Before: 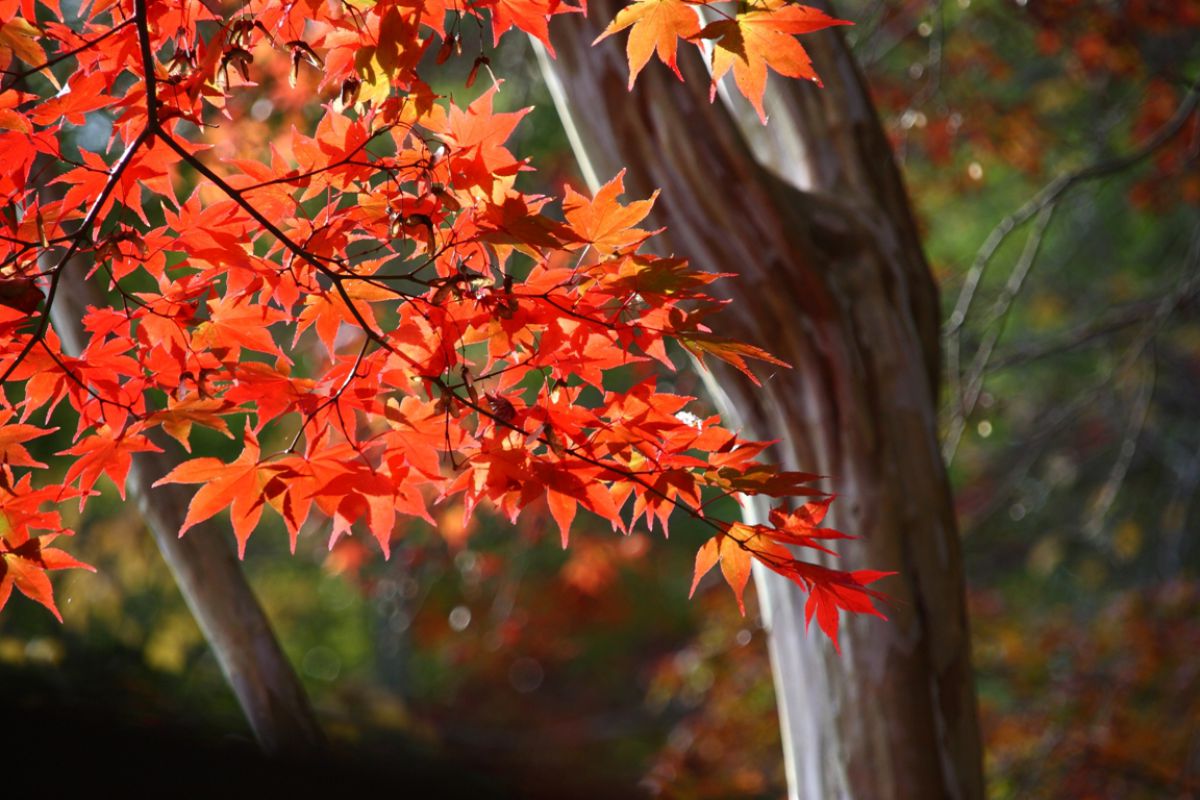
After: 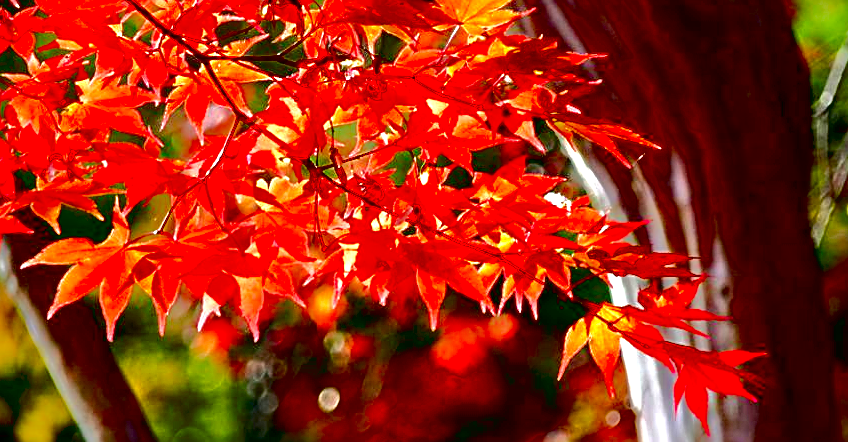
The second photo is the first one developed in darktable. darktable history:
exposure: black level correction 0.033, exposure 0.907 EV, compensate highlight preservation false
tone equalizer: -8 EV -0.497 EV, -7 EV -0.295 EV, -6 EV -0.066 EV, -5 EV 0.45 EV, -4 EV 0.957 EV, -3 EV 0.787 EV, -2 EV -0.01 EV, -1 EV 0.141 EV, +0 EV -0.02 EV, edges refinement/feathering 500, mask exposure compensation -1.57 EV, preserve details guided filter
sharpen: on, module defaults
local contrast: mode bilateral grid, contrast 25, coarseness 60, detail 152%, midtone range 0.2
contrast brightness saturation: brightness -0.247, saturation 0.197
crop: left 10.943%, top 27.46%, right 18.317%, bottom 17.252%
